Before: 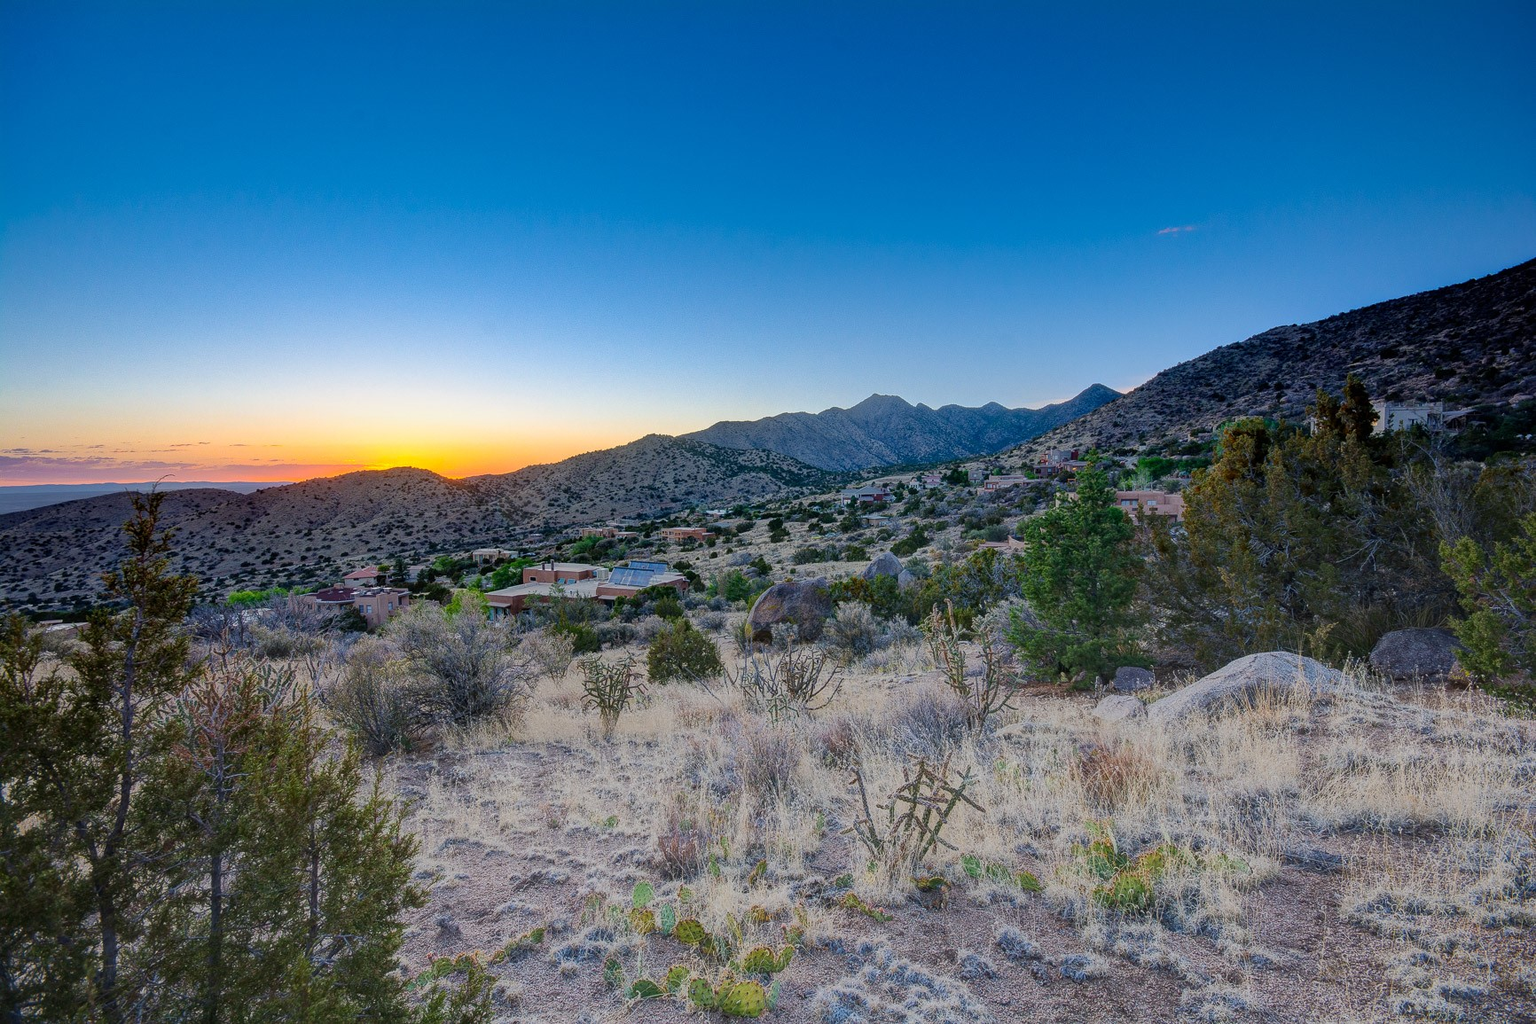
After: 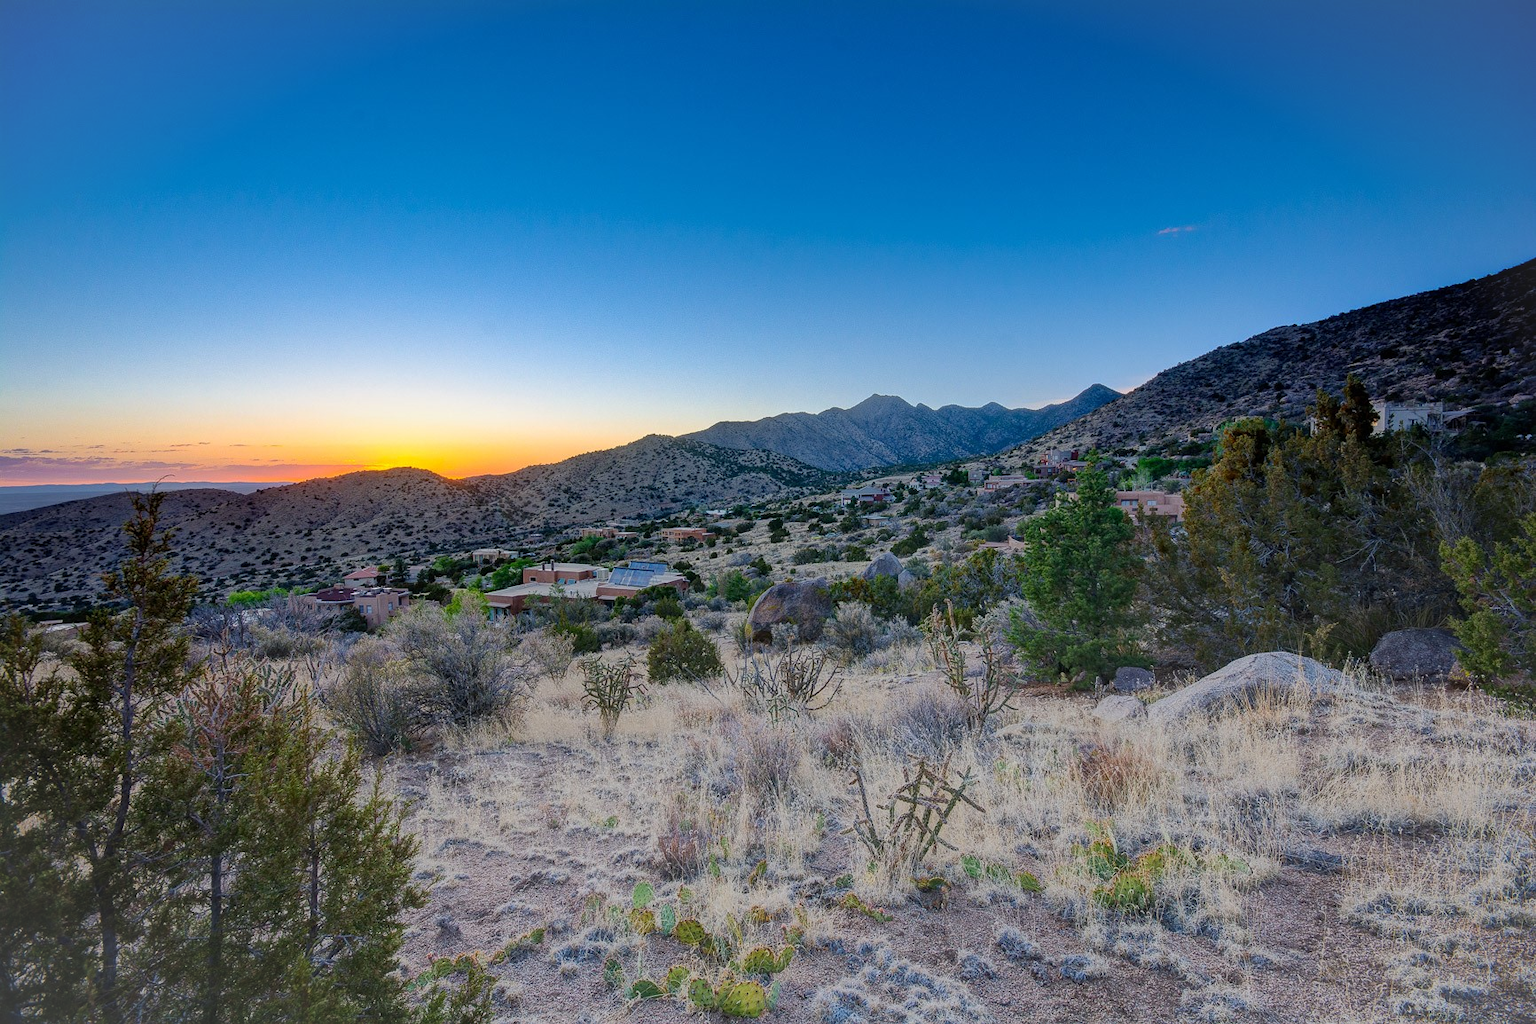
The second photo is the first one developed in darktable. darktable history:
vignetting: fall-off start 99.66%, brightness 0.044, saturation -0.003, width/height ratio 1.32
